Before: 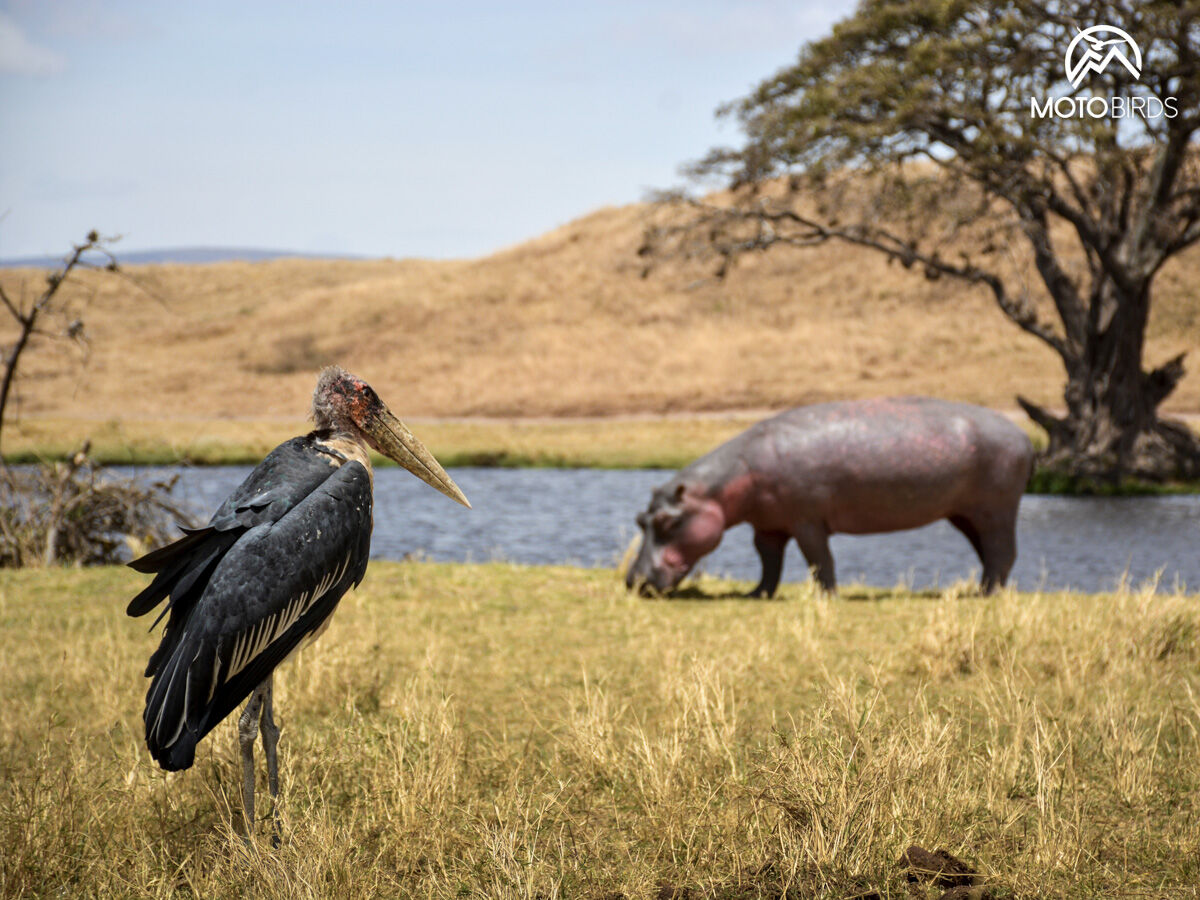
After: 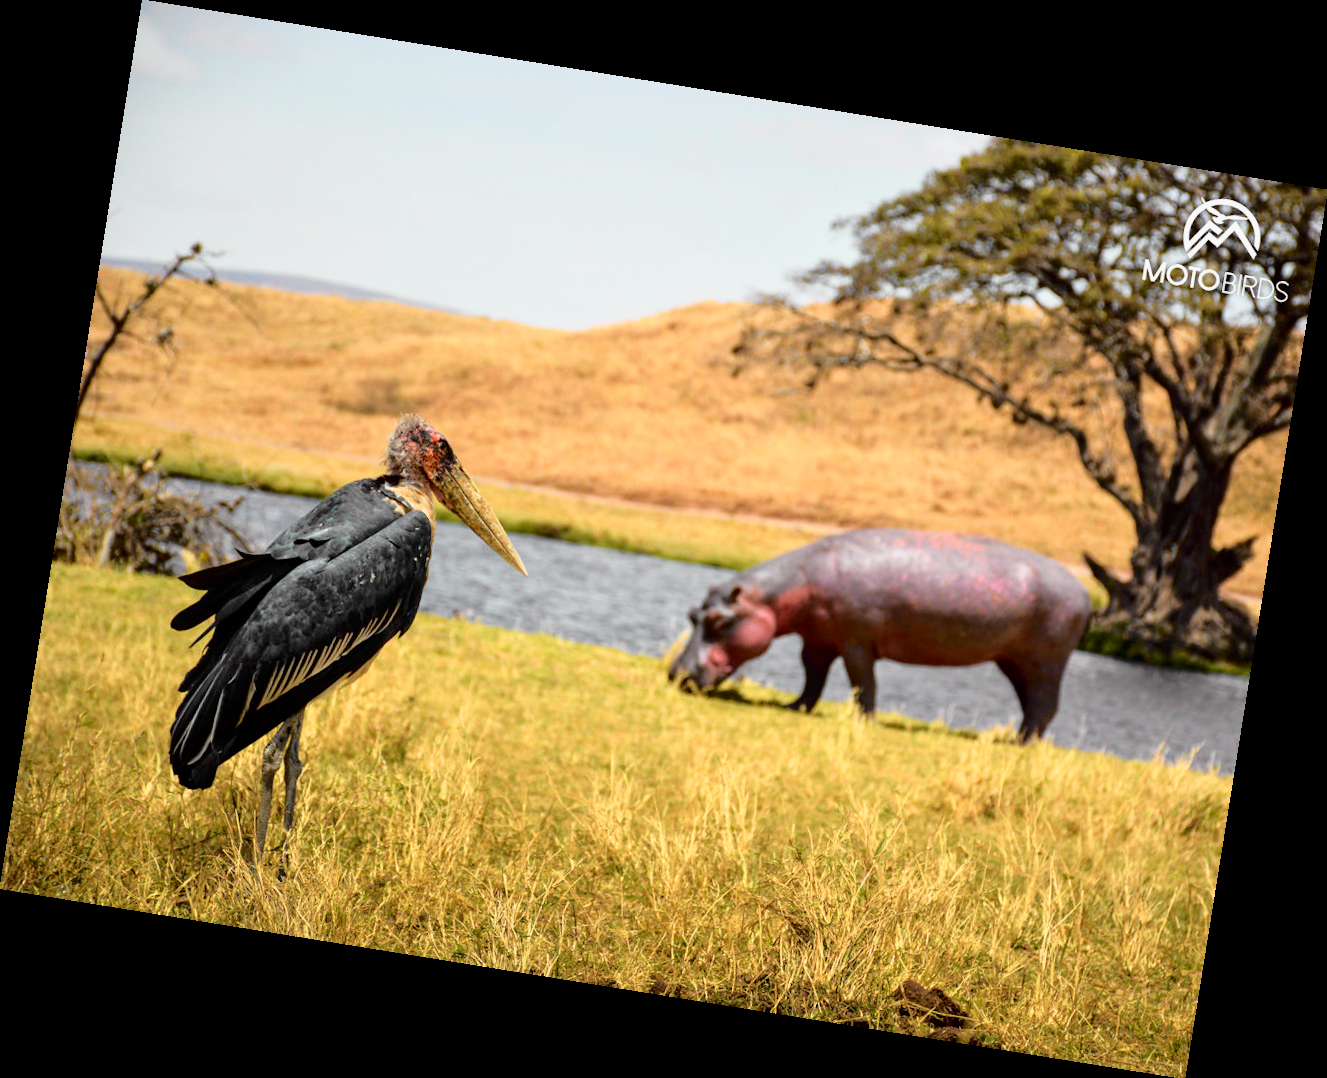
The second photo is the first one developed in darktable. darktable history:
rotate and perspective: rotation 9.12°, automatic cropping off
tone curve: curves: ch0 [(0, 0) (0.062, 0.023) (0.168, 0.142) (0.359, 0.44) (0.469, 0.544) (0.634, 0.722) (0.839, 0.909) (0.998, 0.978)]; ch1 [(0, 0) (0.437, 0.453) (0.472, 0.47) (0.502, 0.504) (0.527, 0.546) (0.568, 0.619) (0.608, 0.665) (0.669, 0.748) (0.859, 0.899) (1, 1)]; ch2 [(0, 0) (0.33, 0.301) (0.421, 0.443) (0.473, 0.498) (0.509, 0.5) (0.535, 0.564) (0.575, 0.625) (0.608, 0.676) (1, 1)], color space Lab, independent channels, preserve colors none
